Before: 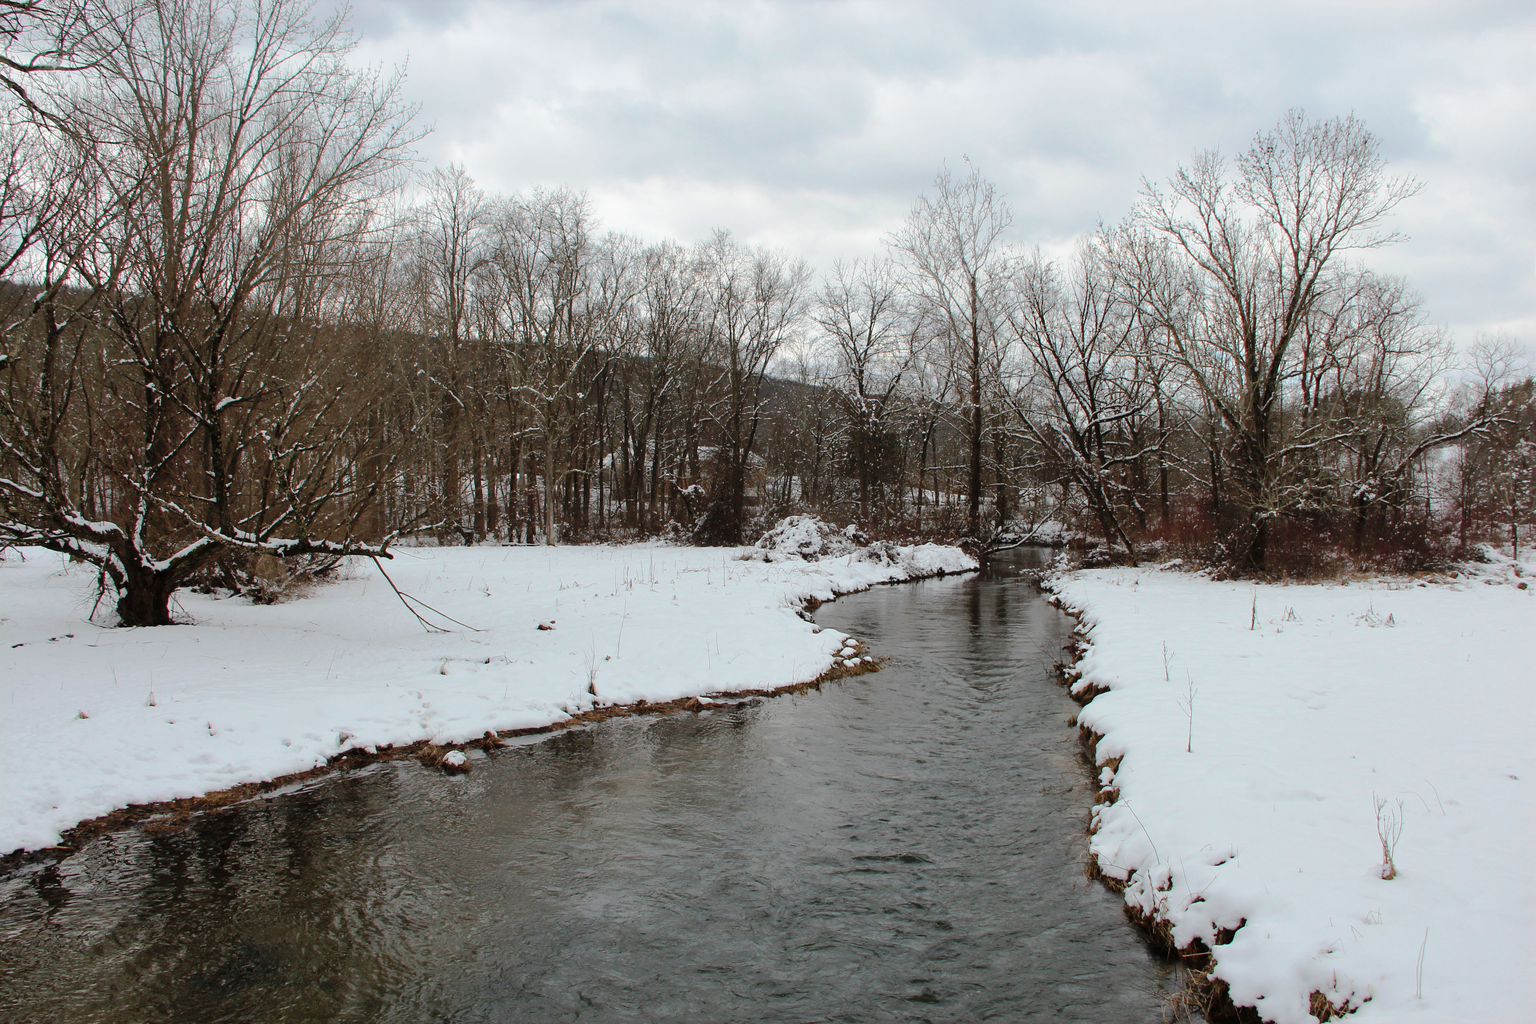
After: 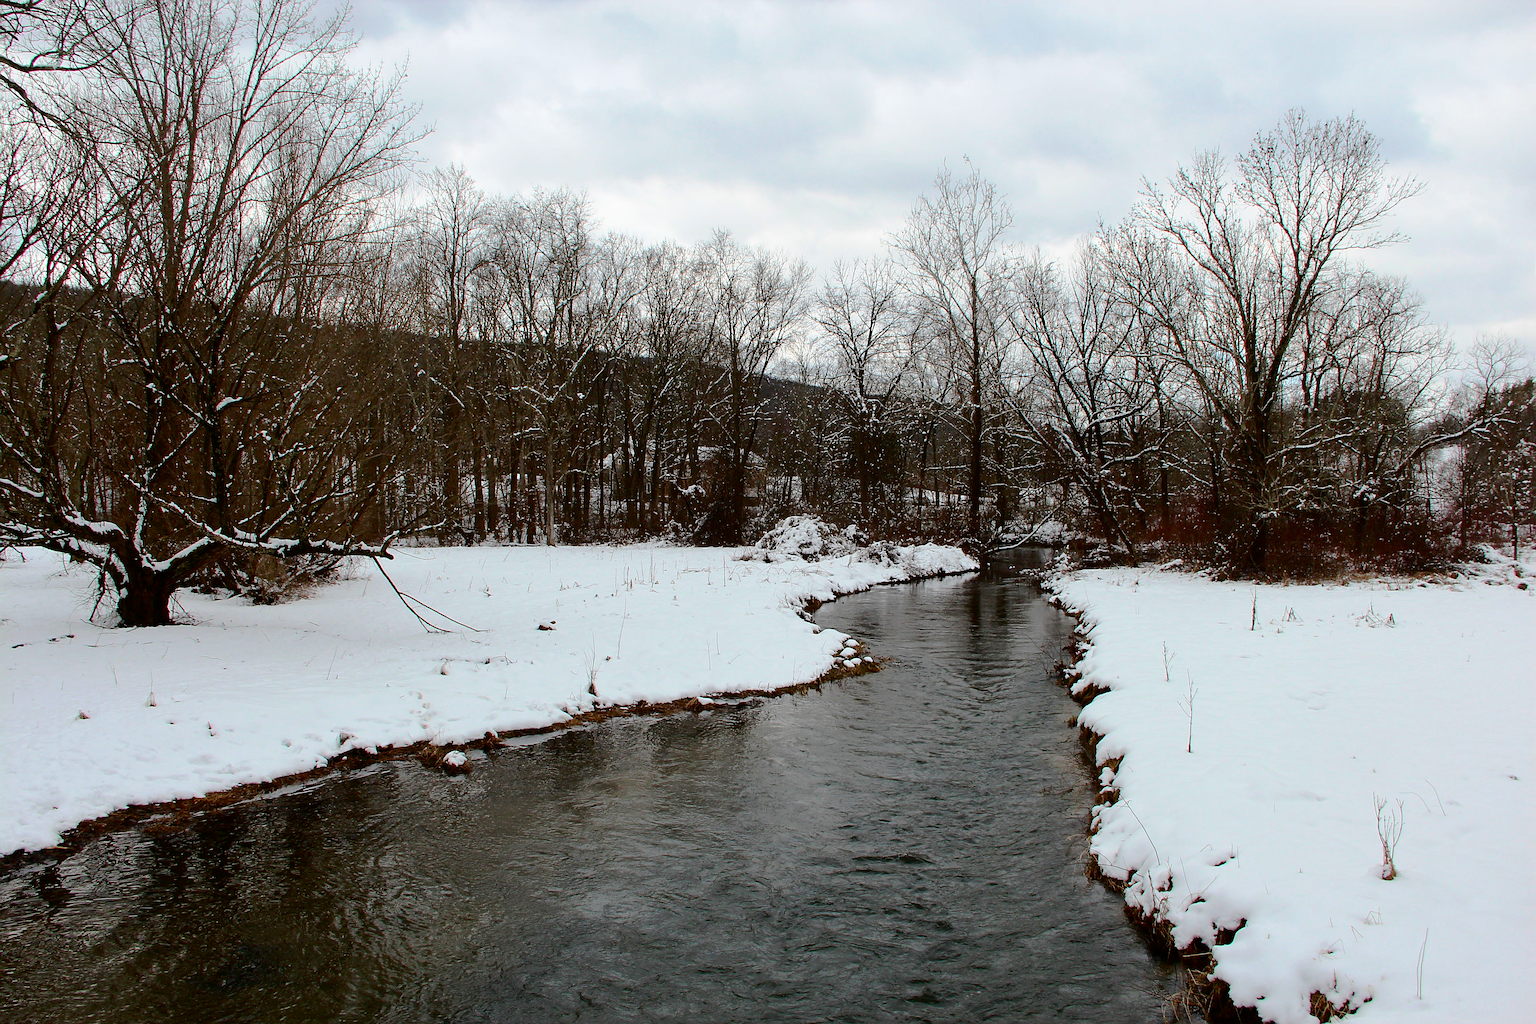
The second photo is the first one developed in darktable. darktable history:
sharpen: on, module defaults
contrast brightness saturation: contrast 0.192, brightness -0.114, saturation 0.208
base curve: curves: ch0 [(0, 0) (0.989, 0.992)], preserve colors none
